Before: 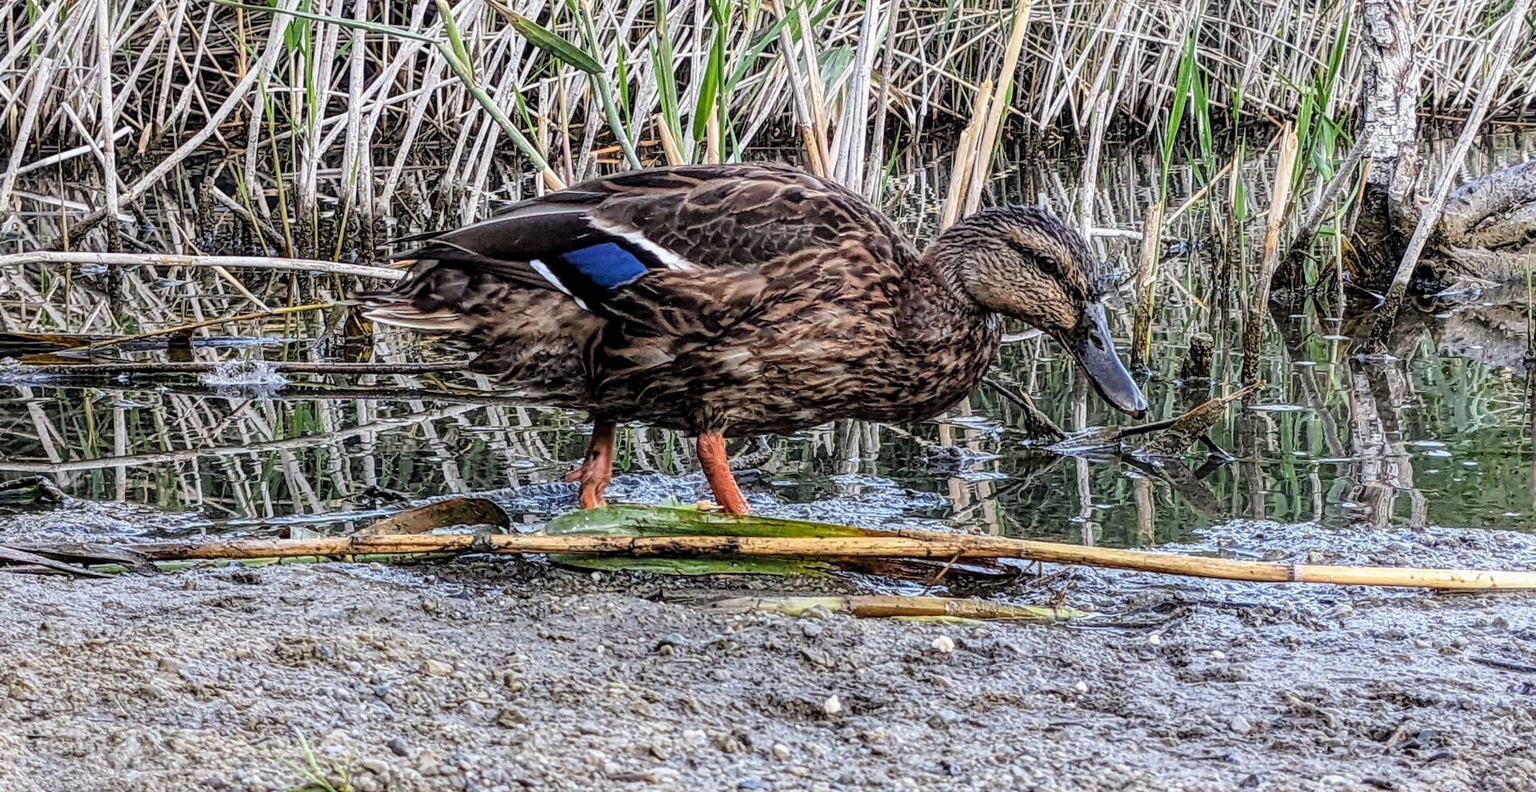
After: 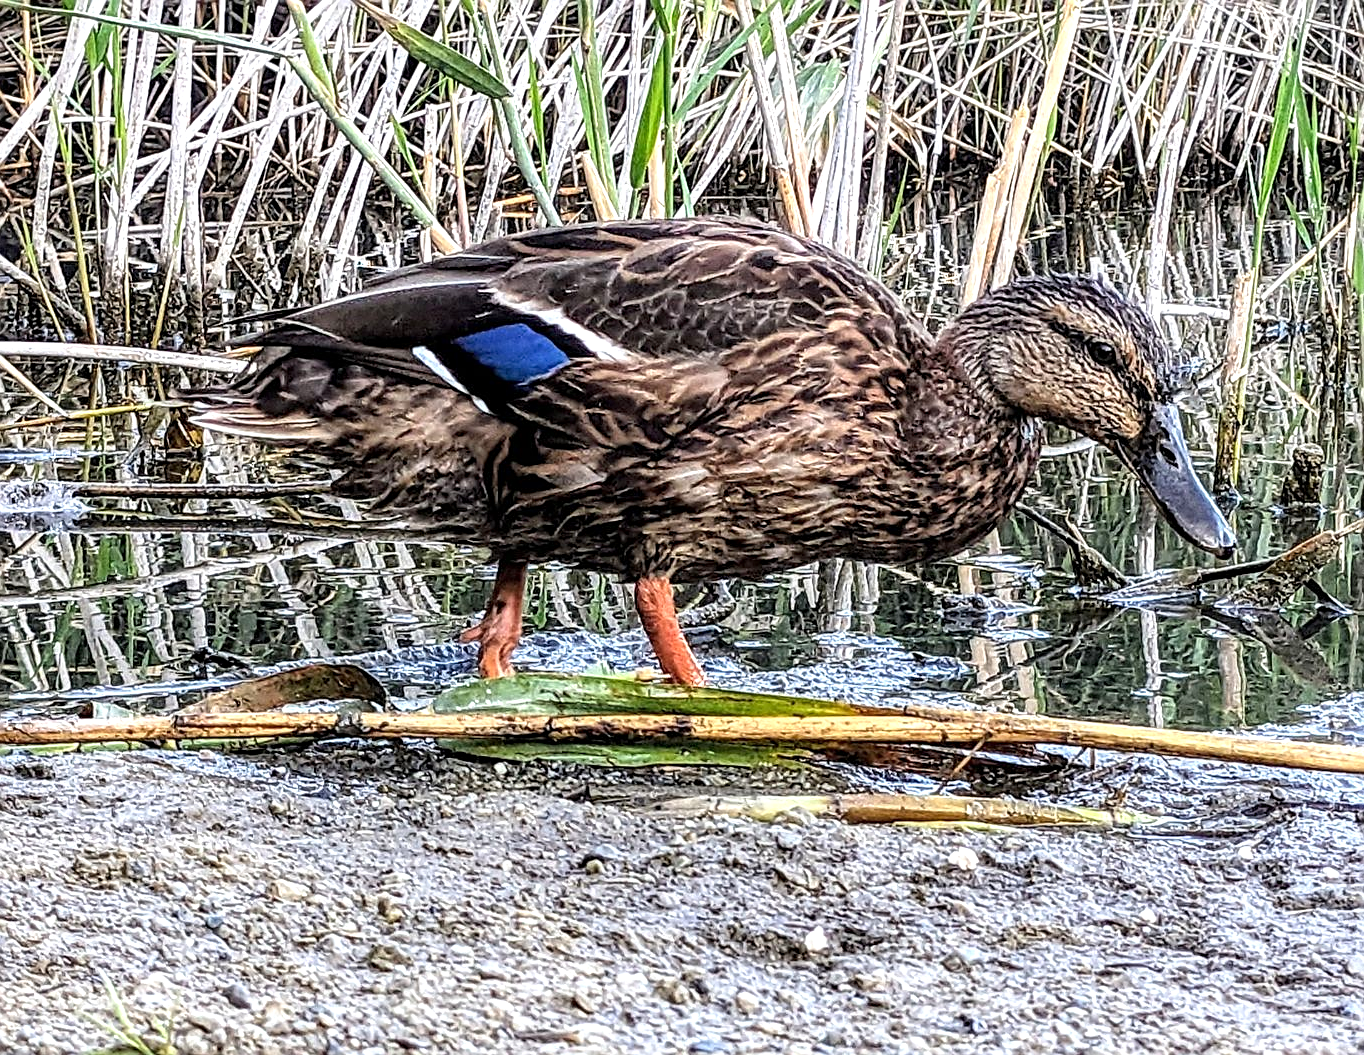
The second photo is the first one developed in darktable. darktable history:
exposure: exposure 0.558 EV, compensate exposure bias true, compensate highlight preservation false
crop and rotate: left 14.383%, right 18.973%
sharpen: on, module defaults
